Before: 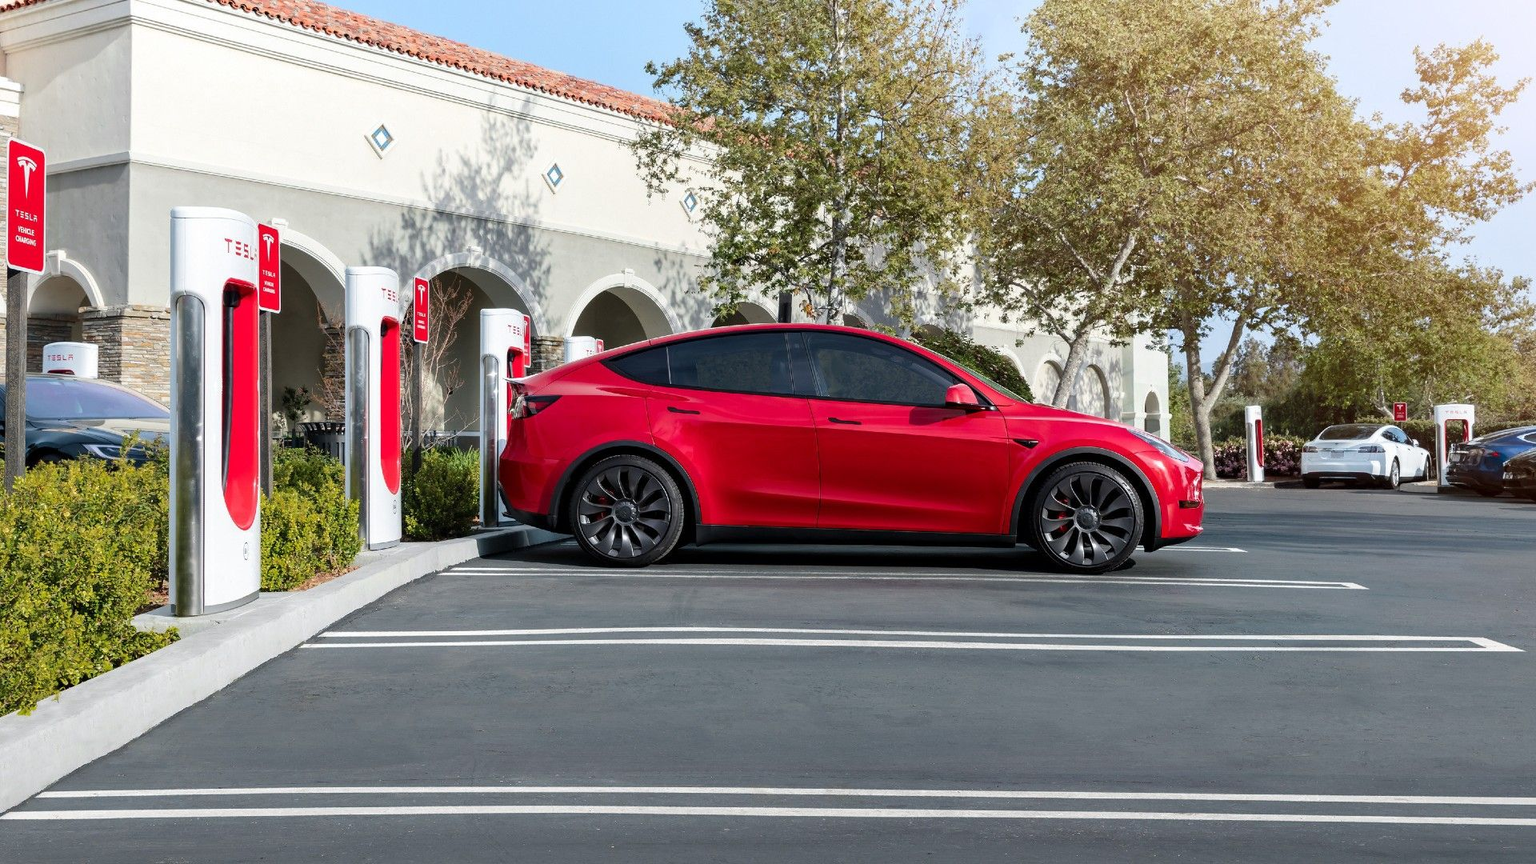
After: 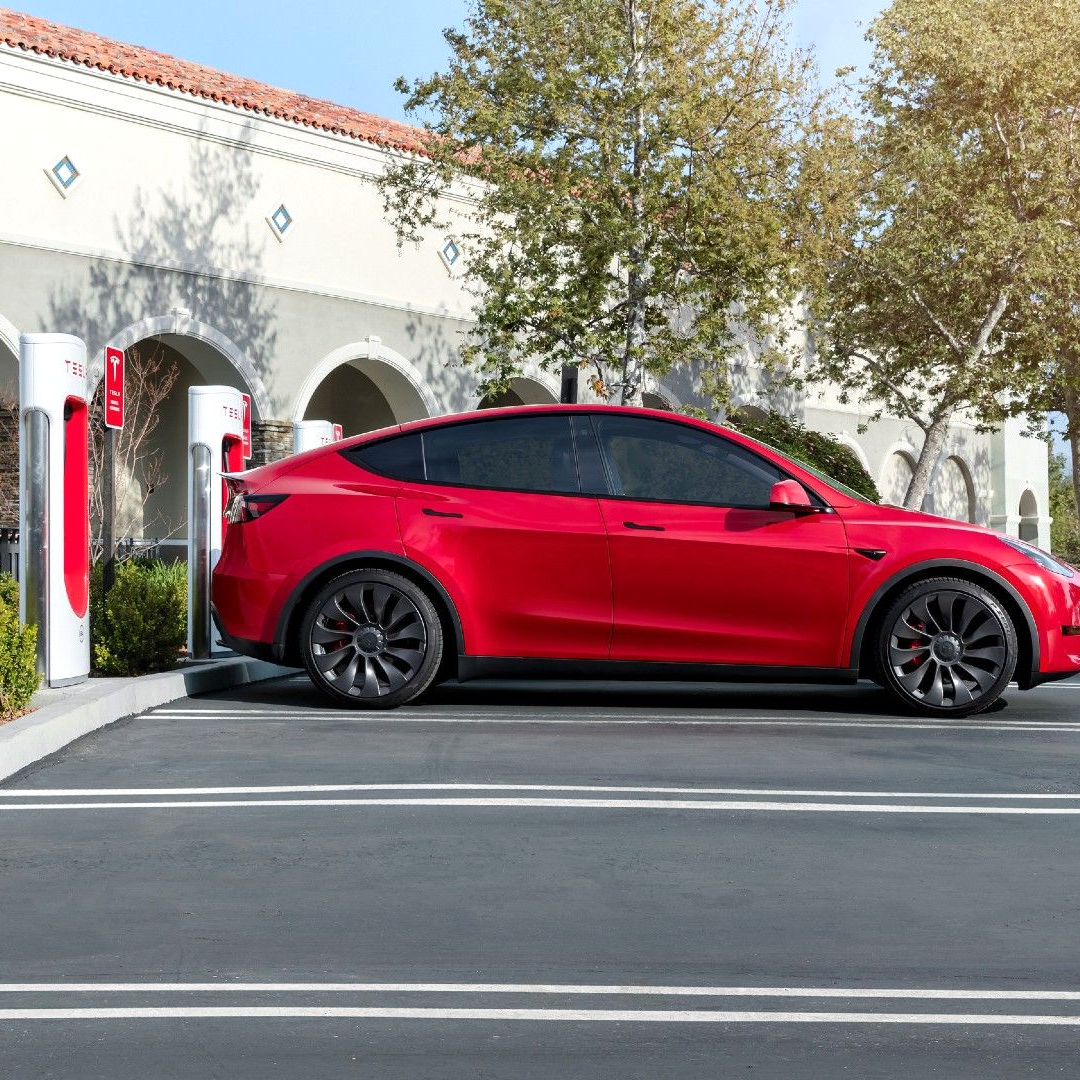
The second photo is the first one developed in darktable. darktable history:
exposure: exposure 0.081 EV, compensate highlight preservation false
crop: left 21.496%, right 22.254%
